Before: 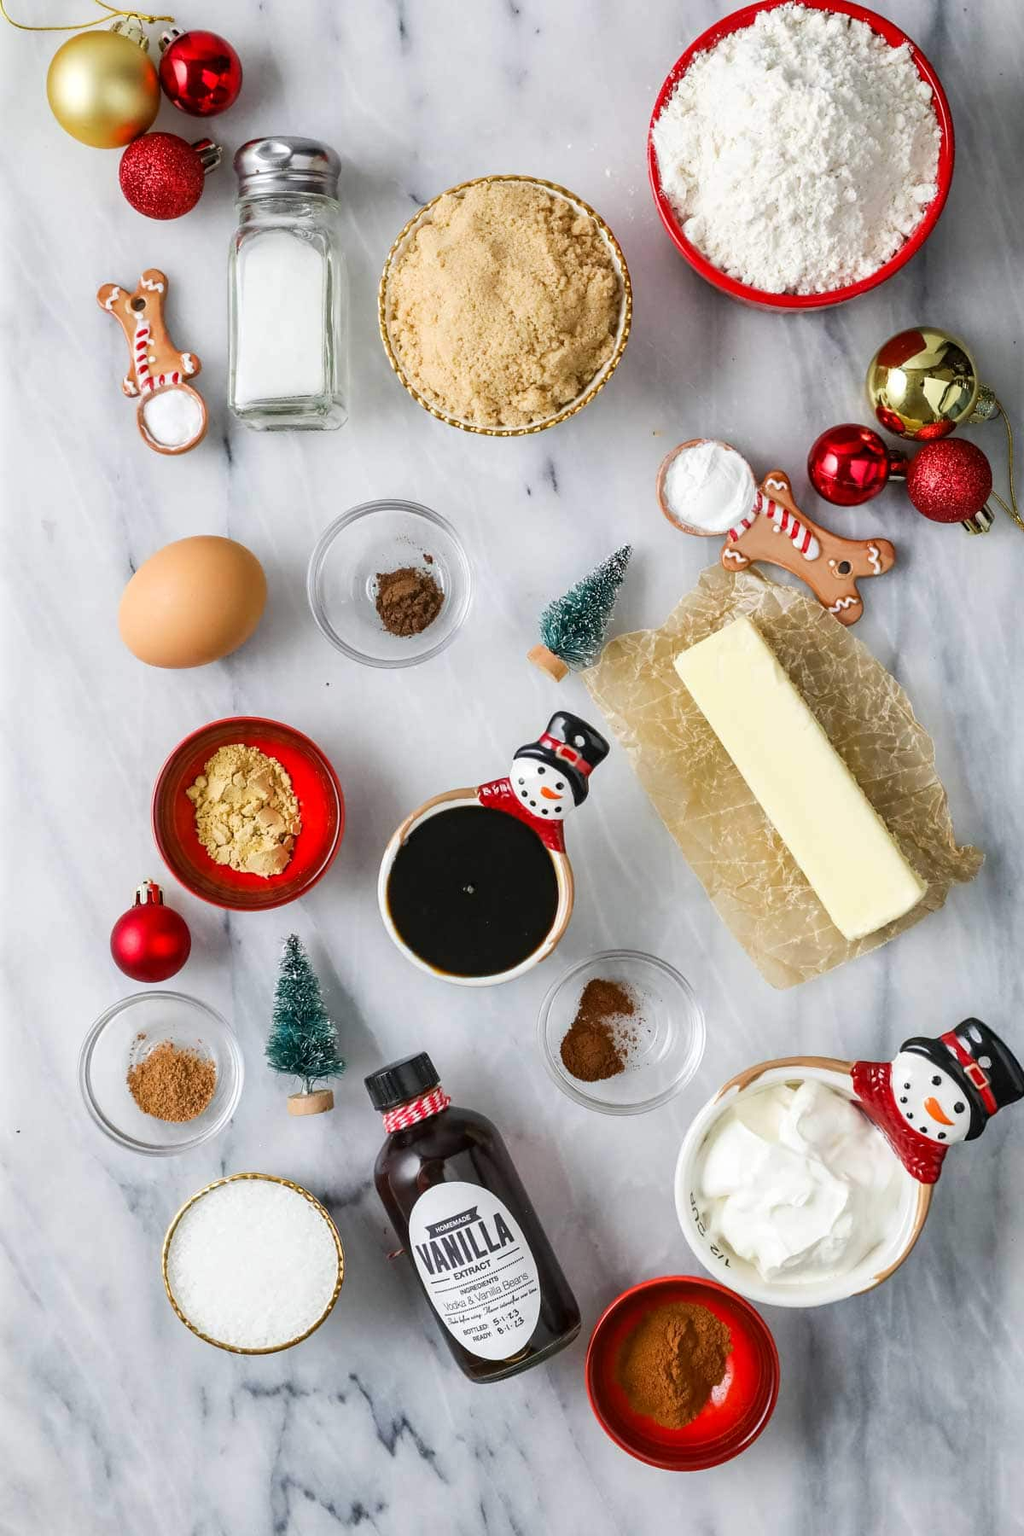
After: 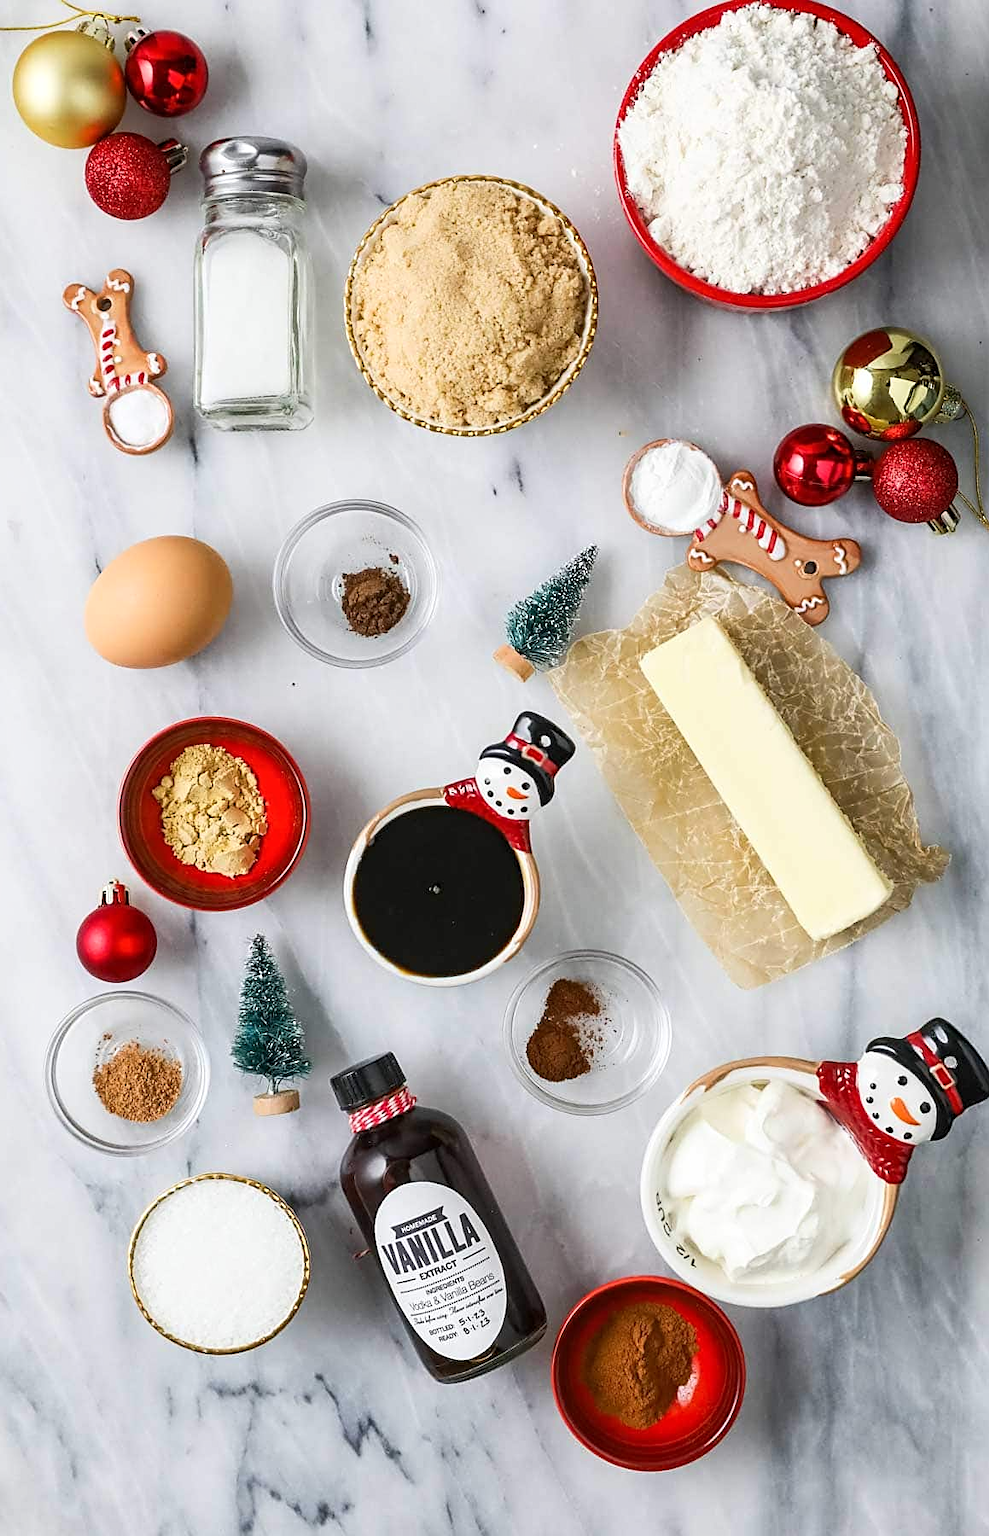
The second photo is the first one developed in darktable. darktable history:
crop and rotate: left 3.396%
shadows and highlights: shadows 1.39, highlights 39.76
sharpen: on, module defaults
